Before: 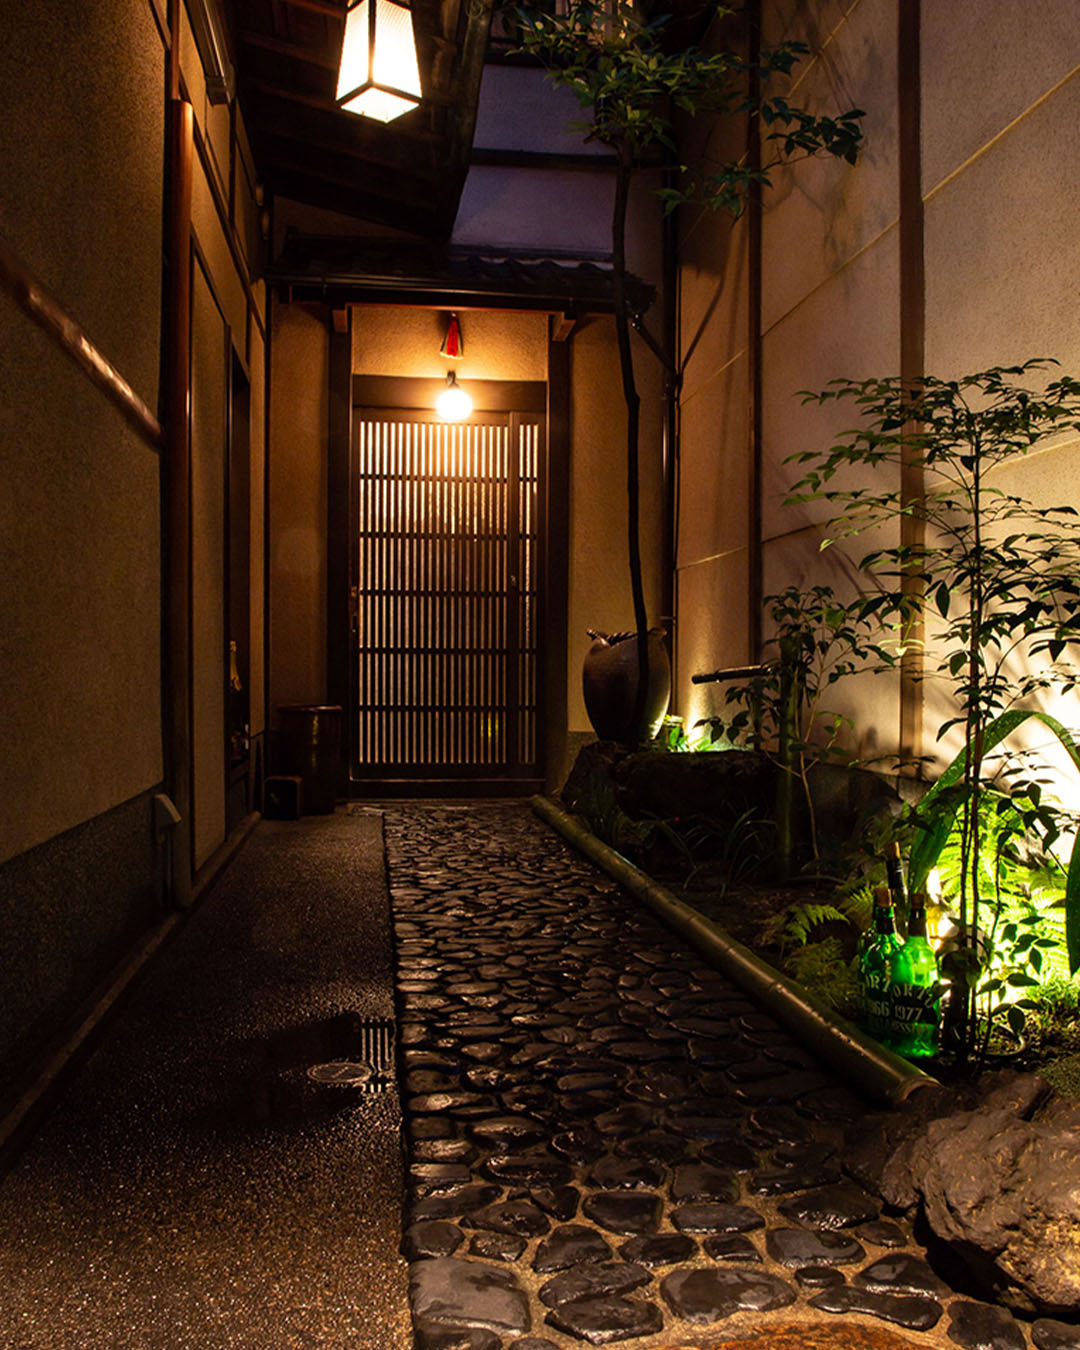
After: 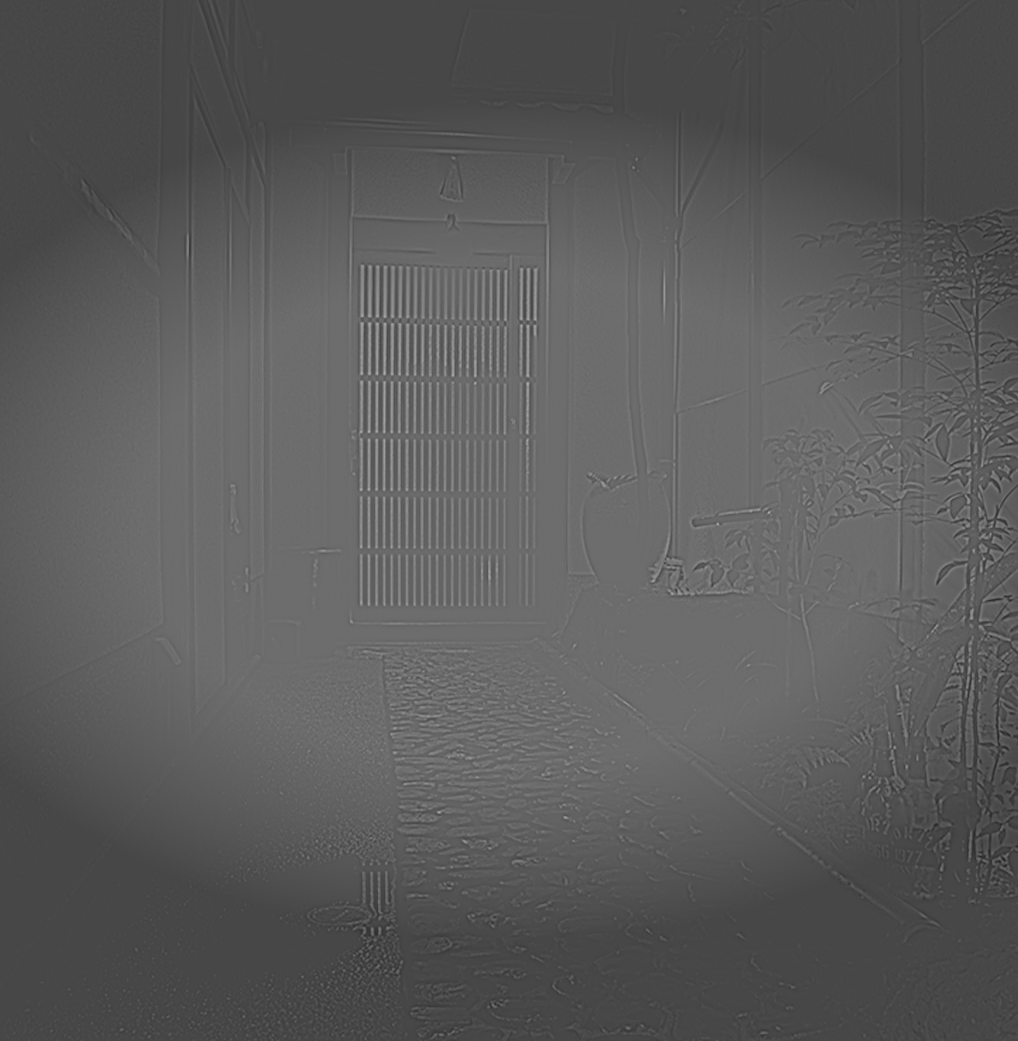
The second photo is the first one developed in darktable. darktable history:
sharpen: on, module defaults
crop and rotate: angle 0.03°, top 11.643%, right 5.651%, bottom 11.189%
highpass: sharpness 5.84%, contrast boost 8.44%
color balance rgb: on, module defaults
vignetting: fall-off start 70.97%, brightness -0.584, saturation -0.118, width/height ratio 1.333
monochrome: a 26.22, b 42.67, size 0.8
